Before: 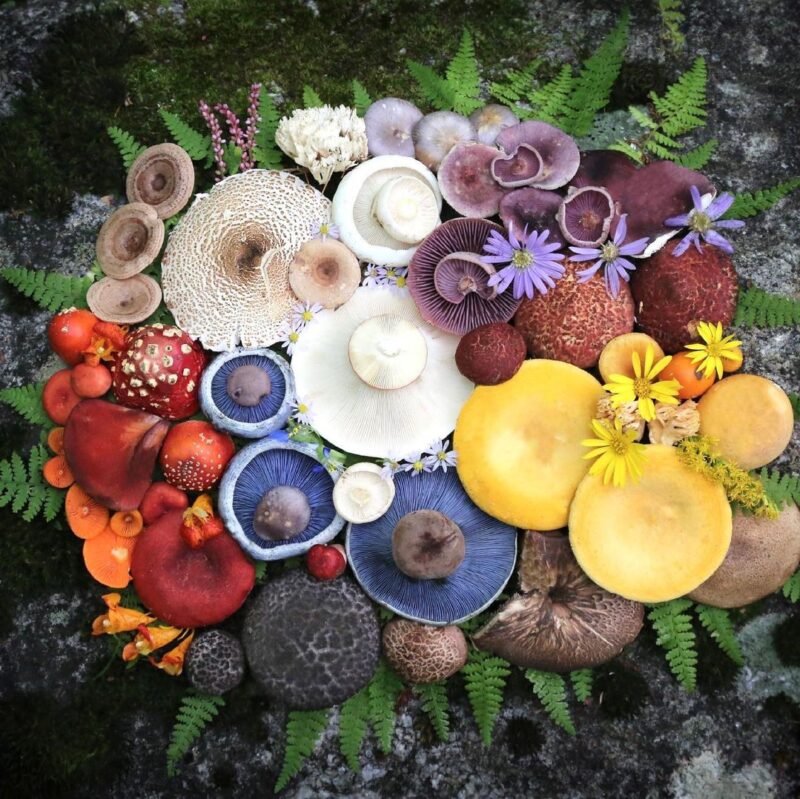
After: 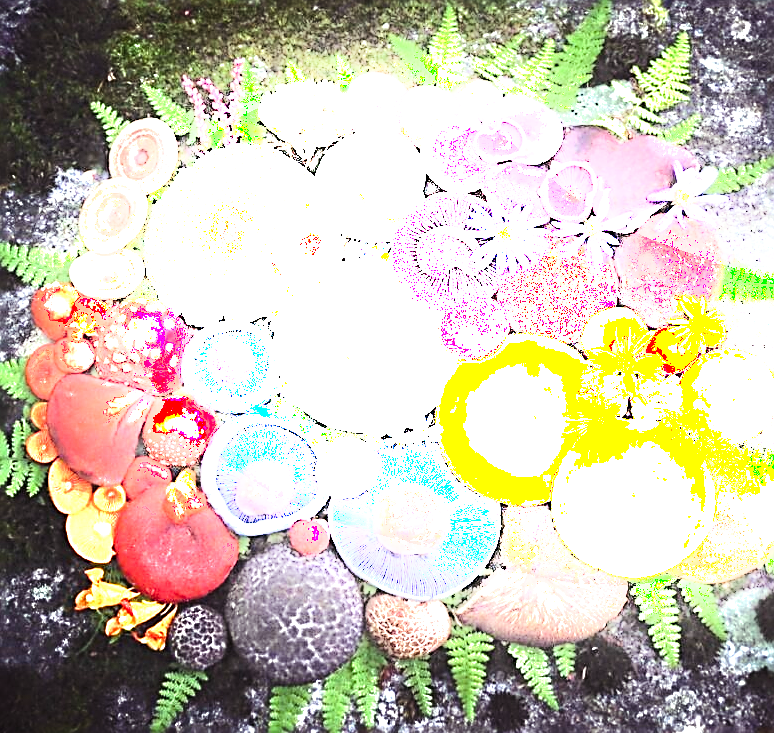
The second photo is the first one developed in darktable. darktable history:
crop: left 2.167%, top 3.249%, right 0.976%, bottom 4.985%
sharpen: radius 2.59, amount 0.683
shadows and highlights: shadows -55.29, highlights 84.93, highlights color adjustment 53.52%, soften with gaussian
levels: gray 50.74%, levels [0, 0.394, 0.787]
exposure: black level correction -0.005, exposure 1.002 EV, compensate exposure bias true, compensate highlight preservation false
tone equalizer: -8 EV -0.417 EV, -7 EV -0.354 EV, -6 EV -0.371 EV, -5 EV -0.208 EV, -3 EV 0.194 EV, -2 EV 0.348 EV, -1 EV 0.386 EV, +0 EV 0.391 EV
color balance rgb: shadows lift › luminance 0.46%, shadows lift › chroma 6.748%, shadows lift › hue 298.92°, highlights gain › chroma 0.232%, highlights gain › hue 331.6°, linear chroma grading › shadows -2.706%, linear chroma grading › highlights -4.631%, perceptual saturation grading › global saturation 20%, perceptual saturation grading › highlights -24.74%, perceptual saturation grading › shadows 26.189%, perceptual brilliance grading › global brilliance 14.982%, perceptual brilliance grading › shadows -35.649%
